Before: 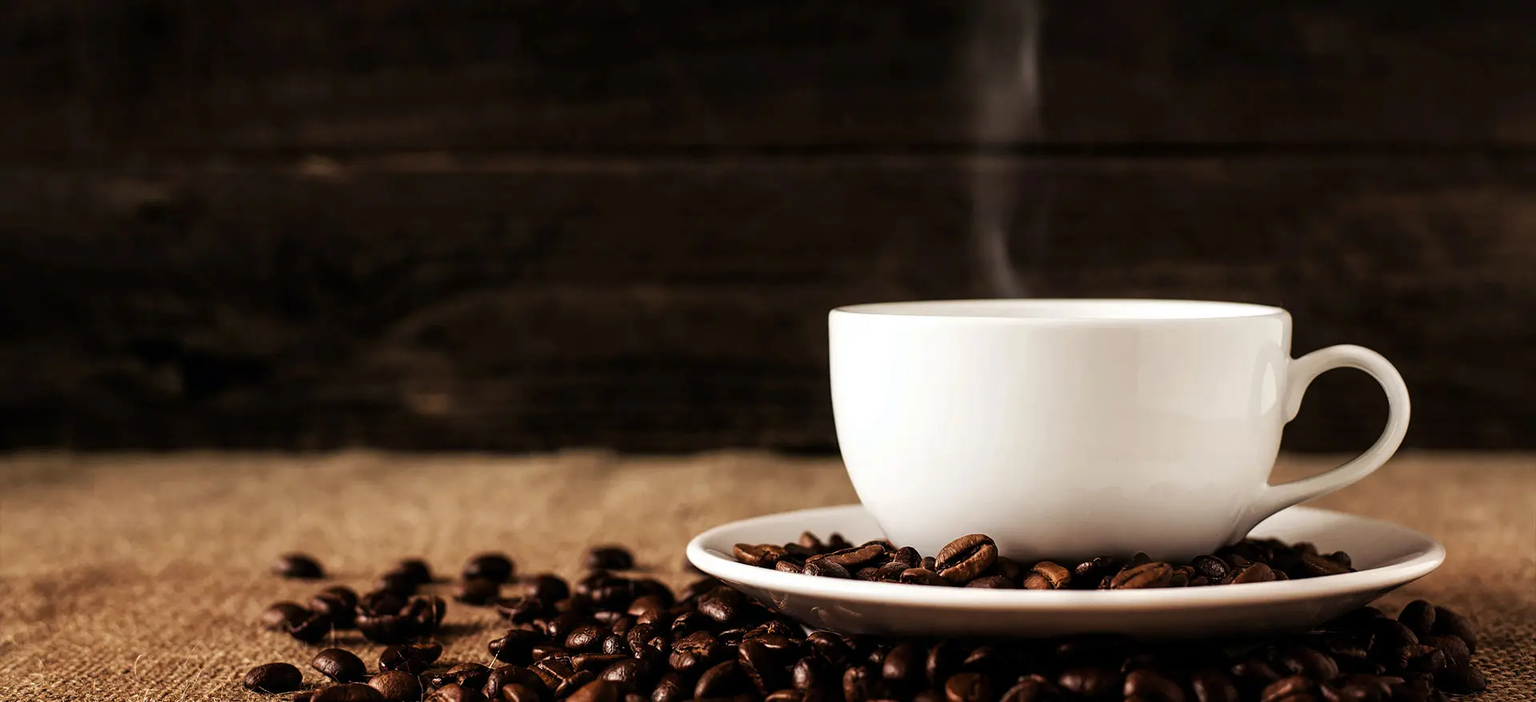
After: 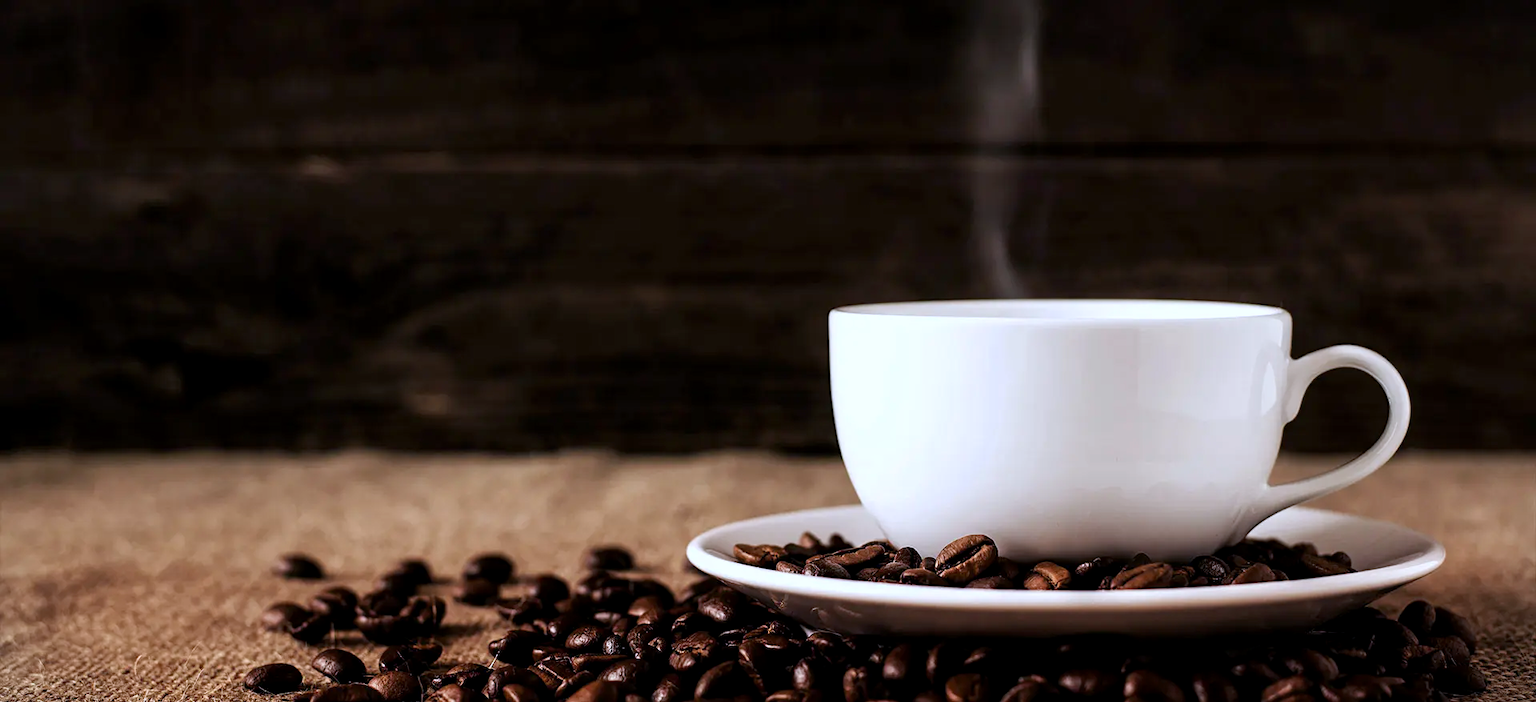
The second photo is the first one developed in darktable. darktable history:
exposure: black level correction 0.002, compensate highlight preservation false
color calibration: illuminant as shot in camera, x 0.37, y 0.382, temperature 4313.32 K
vignetting: fall-off start 100%, brightness -0.282, width/height ratio 1.31
local contrast: mode bilateral grid, contrast 20, coarseness 50, detail 102%, midtone range 0.2
